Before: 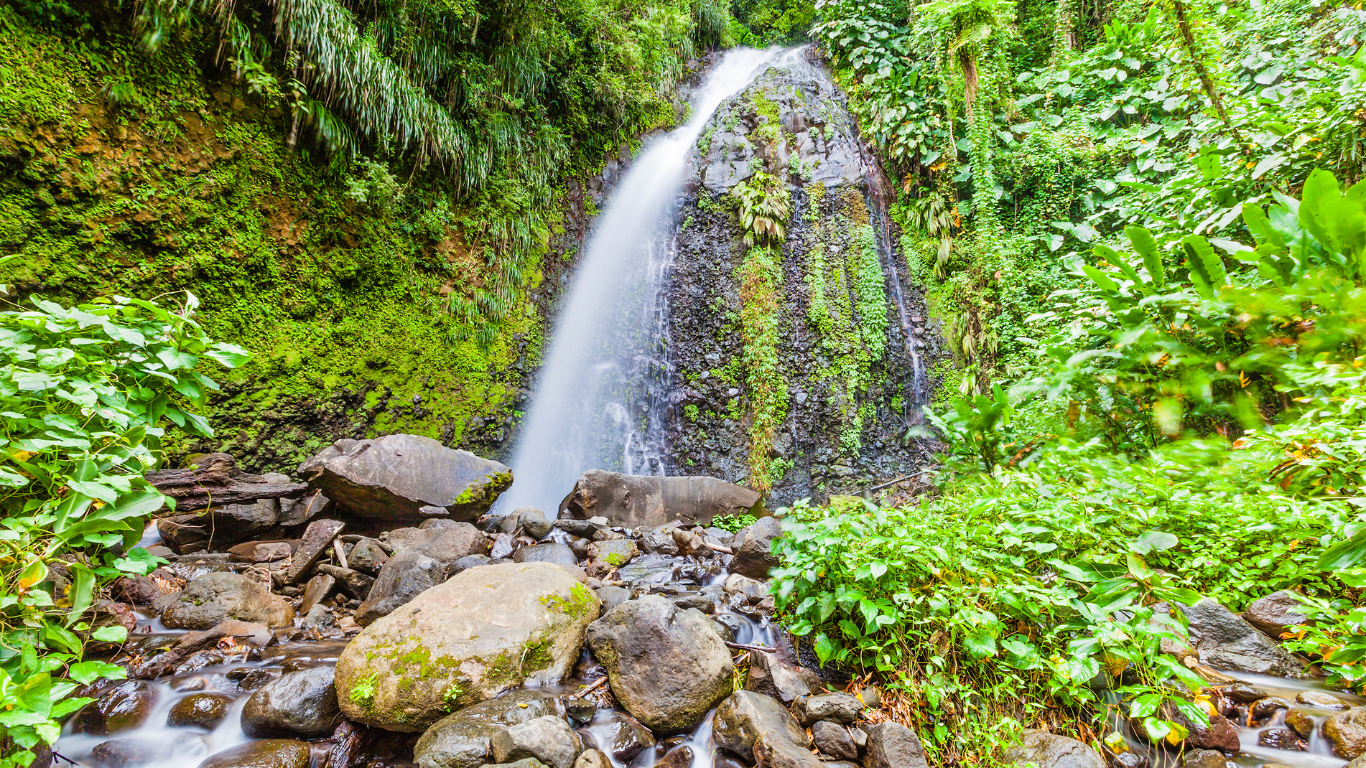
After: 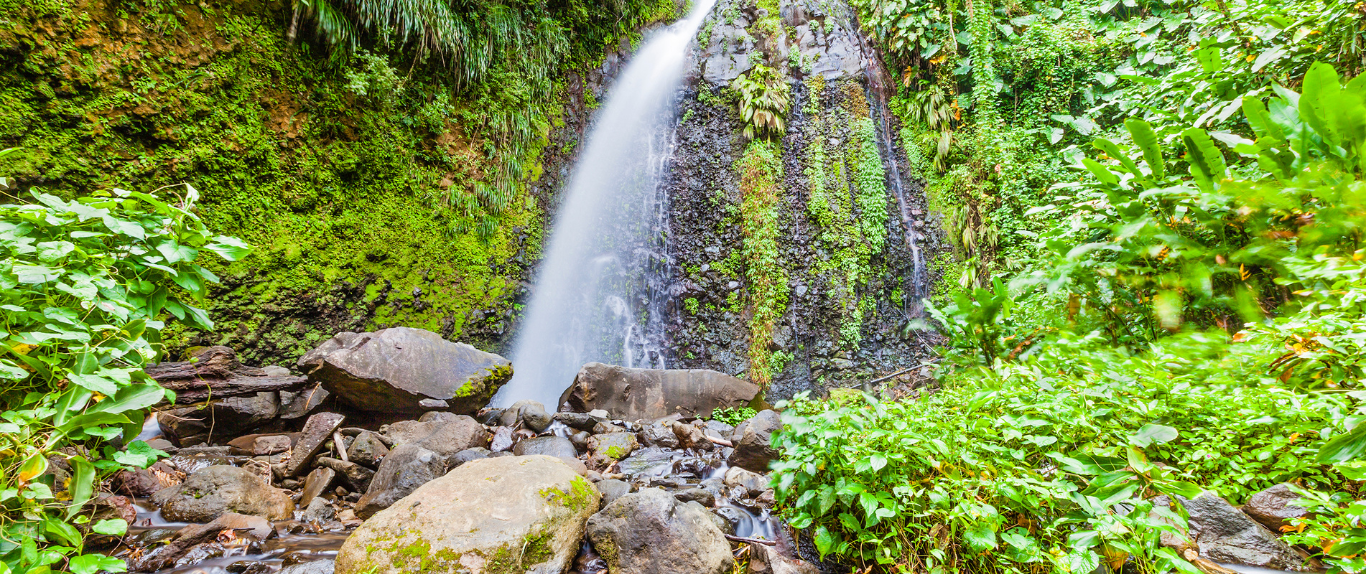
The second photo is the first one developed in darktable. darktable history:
crop: top 13.999%, bottom 11.198%
